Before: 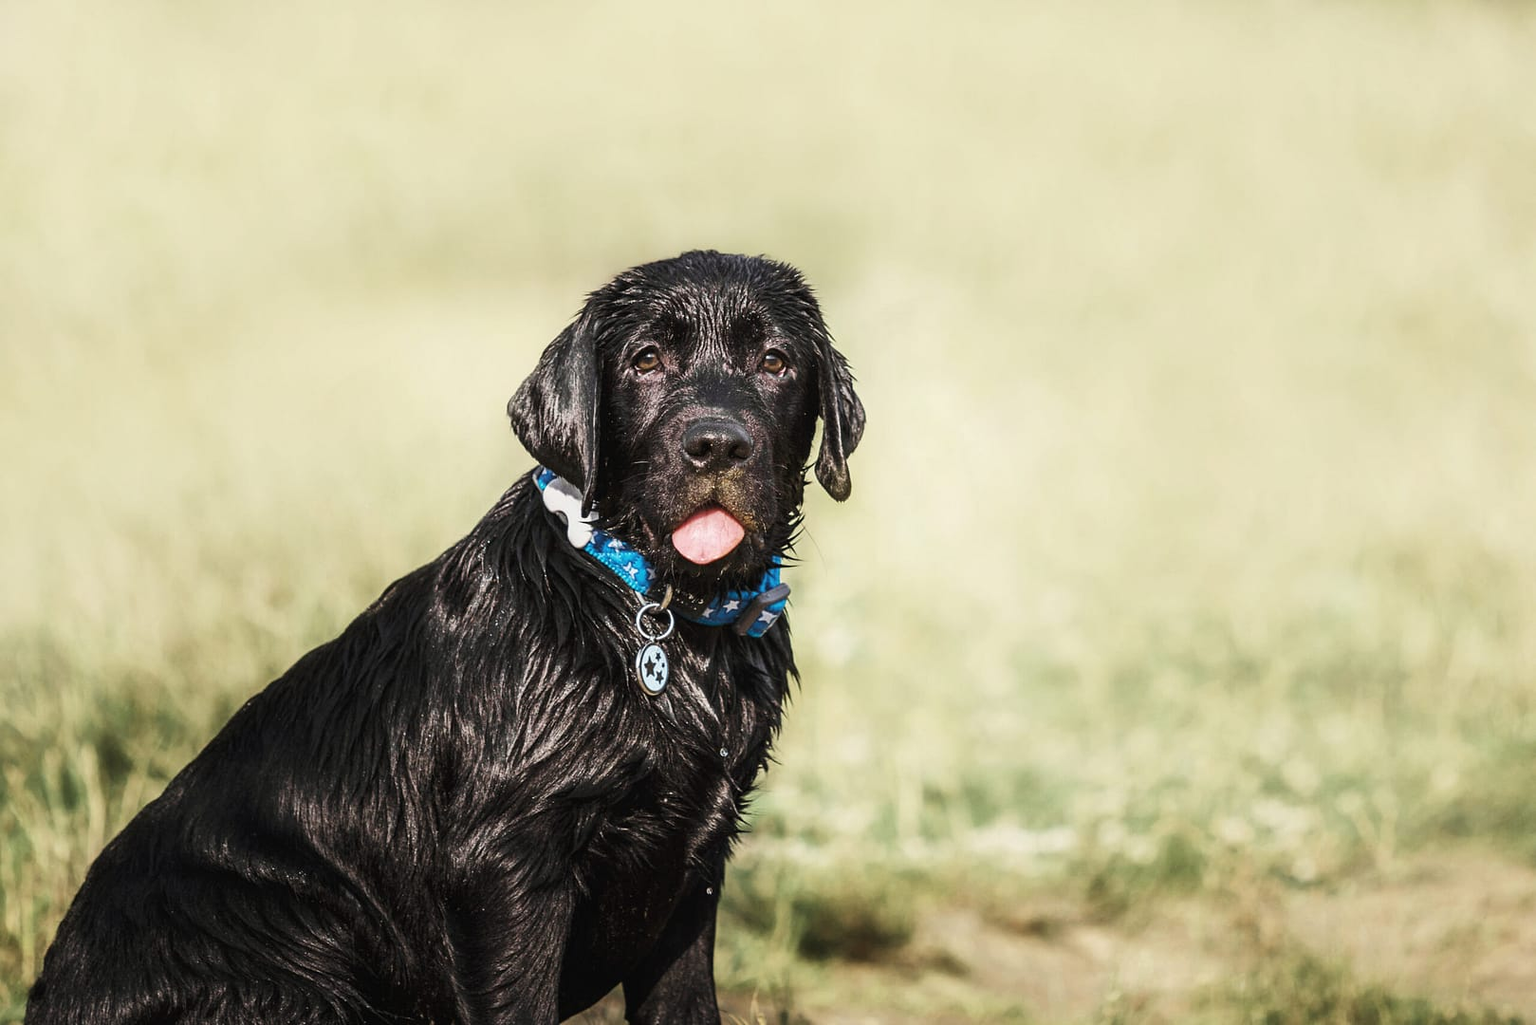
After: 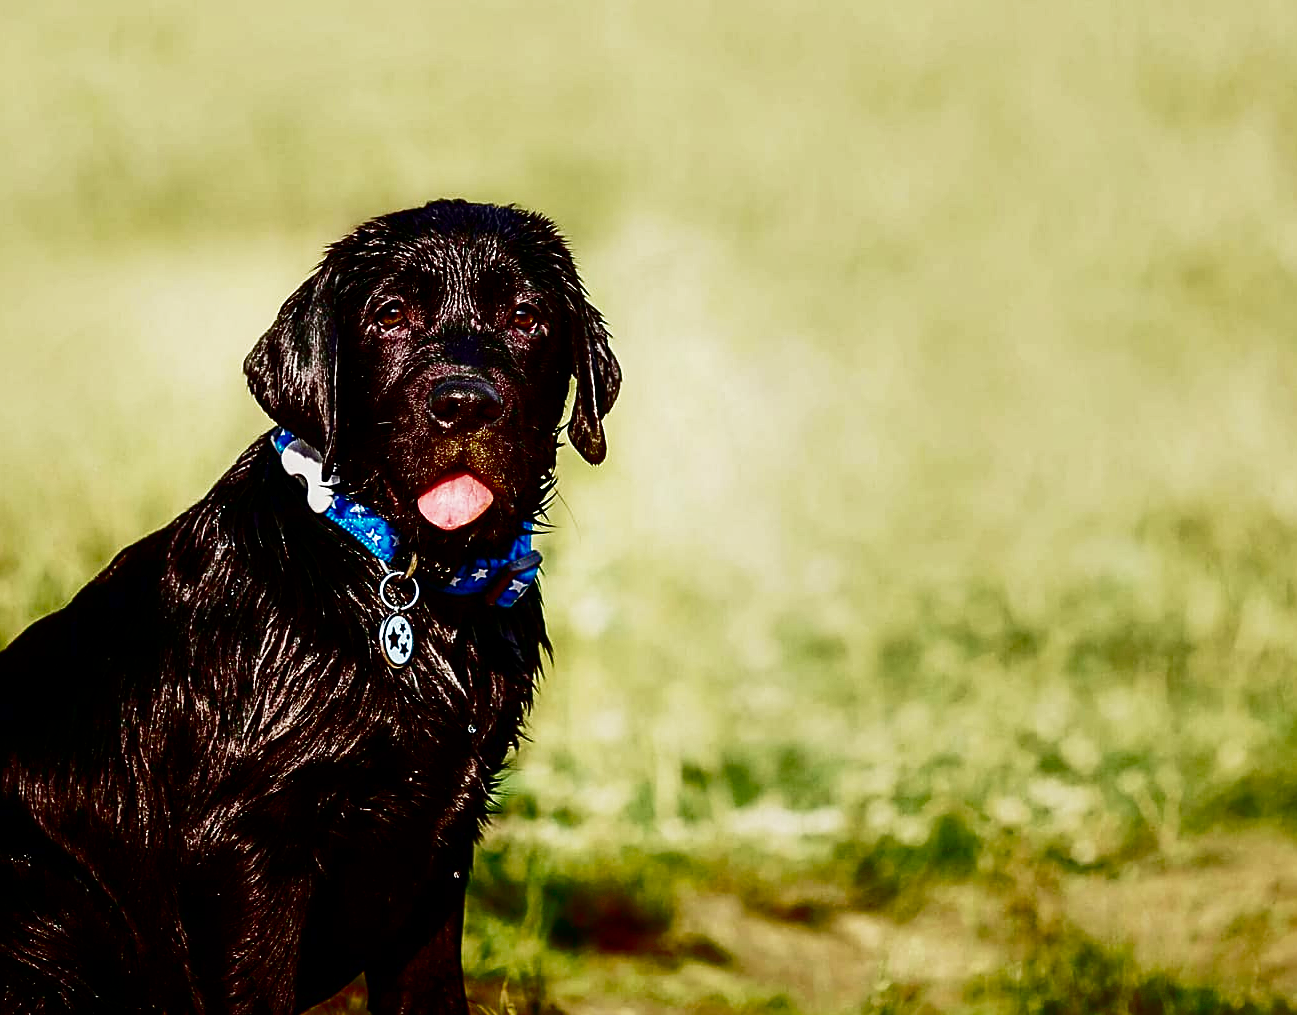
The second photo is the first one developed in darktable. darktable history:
crop and rotate: left 18.029%, top 5.992%, right 1.847%
contrast brightness saturation: brightness -0.993, saturation 0.992
base curve: curves: ch0 [(0, 0) (0.036, 0.025) (0.121, 0.166) (0.206, 0.329) (0.605, 0.79) (1, 1)], preserve colors none
sharpen: on, module defaults
velvia: on, module defaults
shadows and highlights: shadows 32.98, highlights -46.78, compress 49.97%, soften with gaussian
